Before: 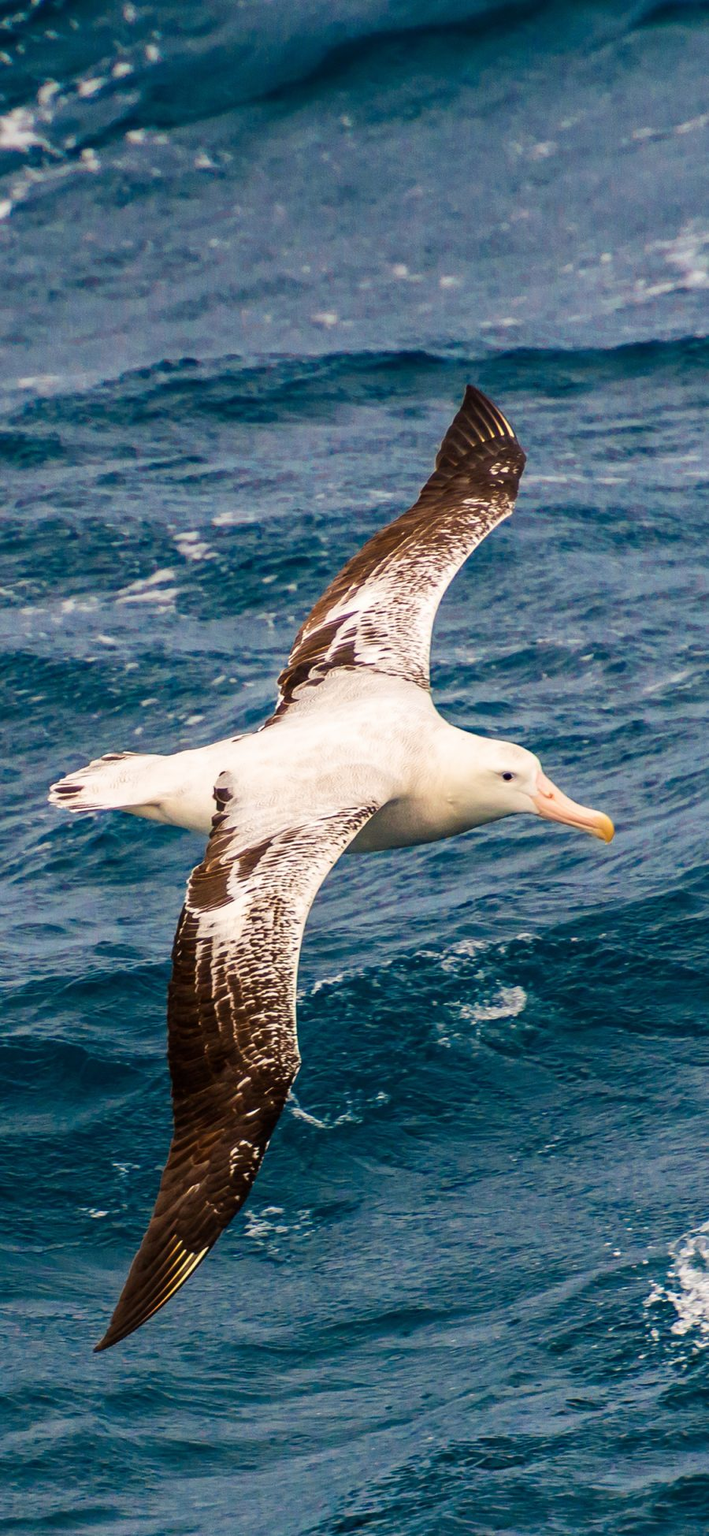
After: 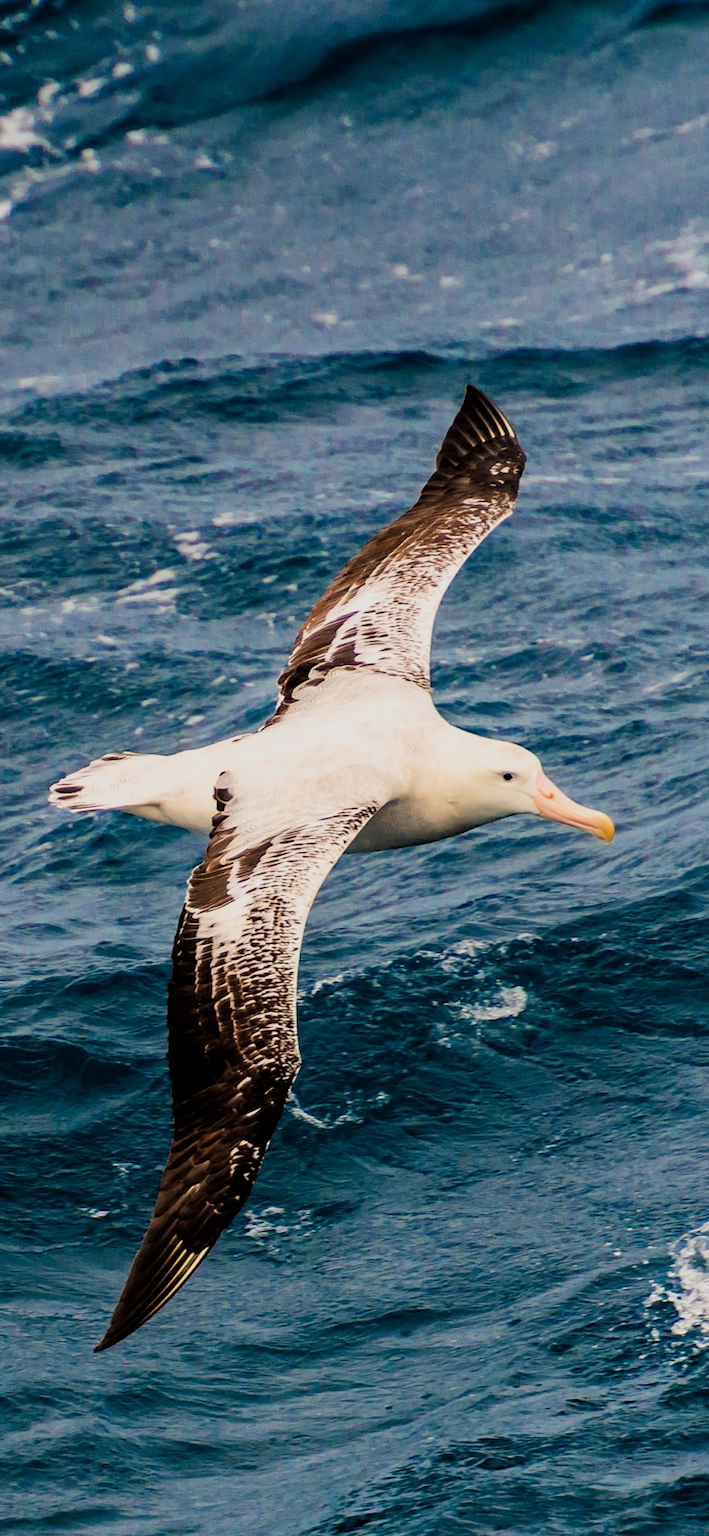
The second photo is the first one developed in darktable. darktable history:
filmic rgb: black relative exposure -7.78 EV, white relative exposure 4.45 EV, hardness 3.76, latitude 49.09%, contrast 1.1, color science v6 (2022)
